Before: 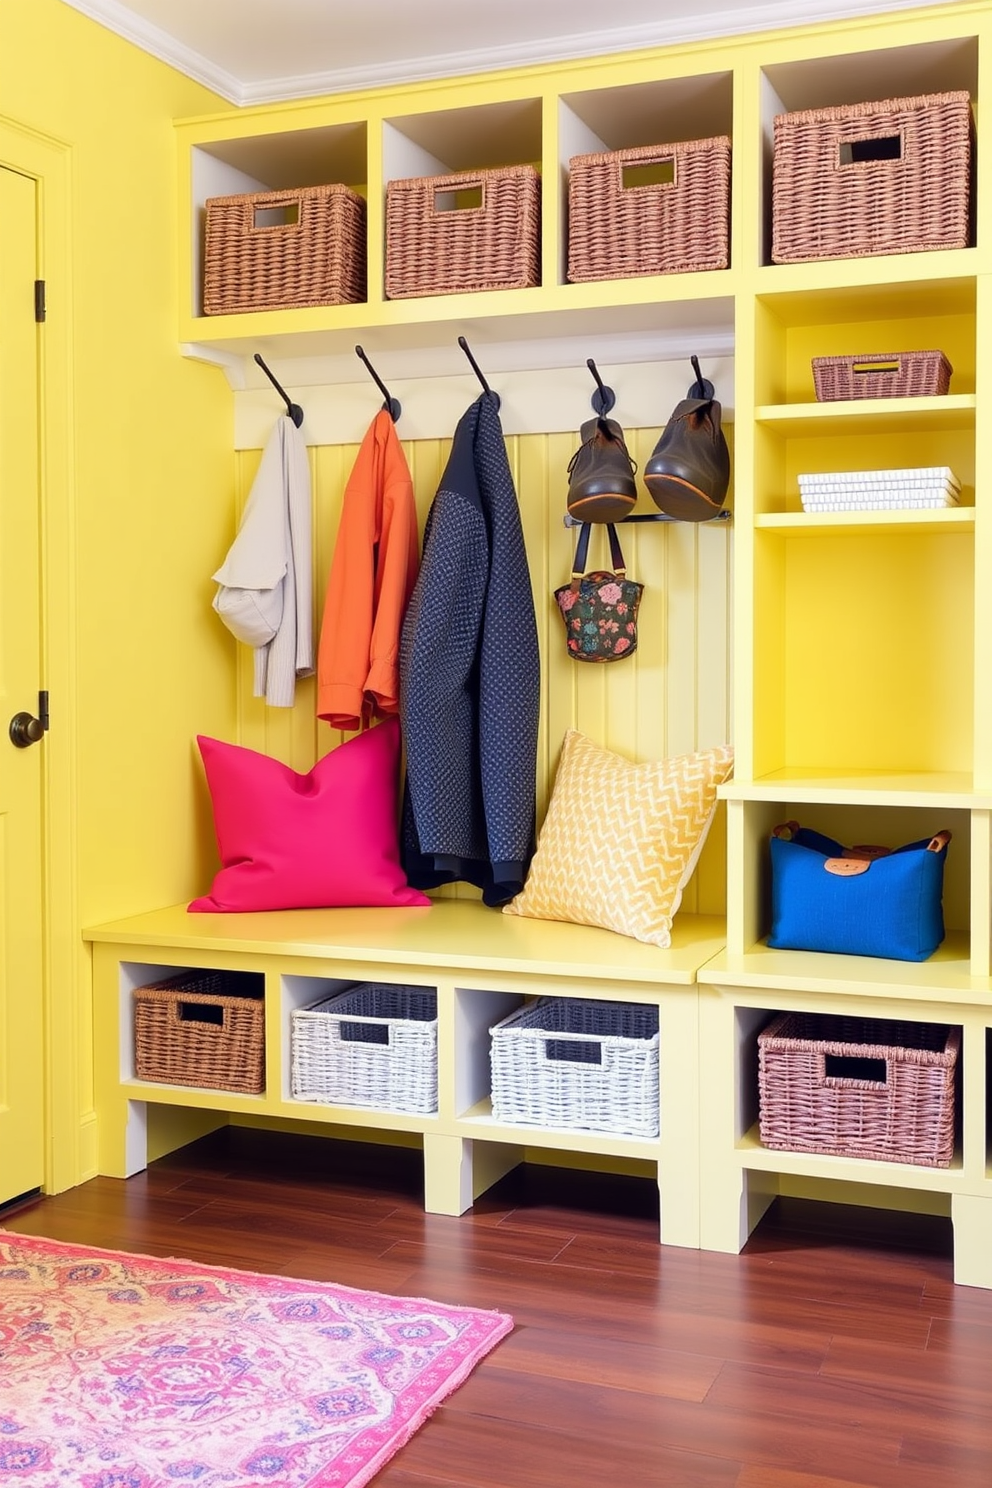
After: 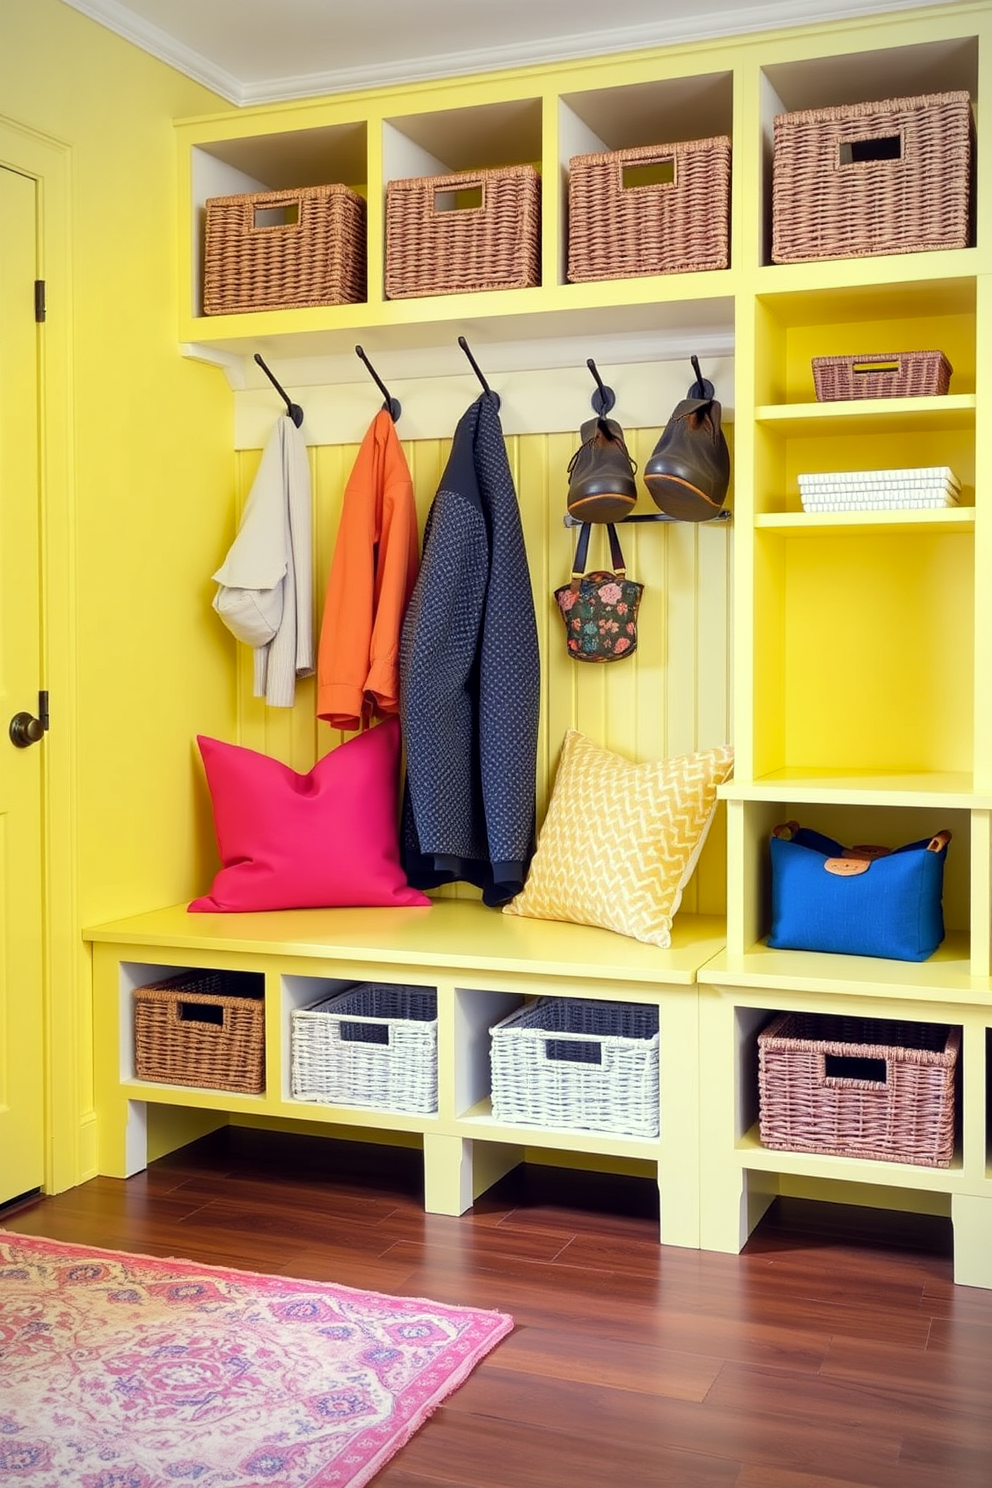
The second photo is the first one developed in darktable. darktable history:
vignetting: fall-off start 79.87%
local contrast: highlights 102%, shadows 98%, detail 119%, midtone range 0.2
color correction: highlights a* -4.35, highlights b* 7.02
